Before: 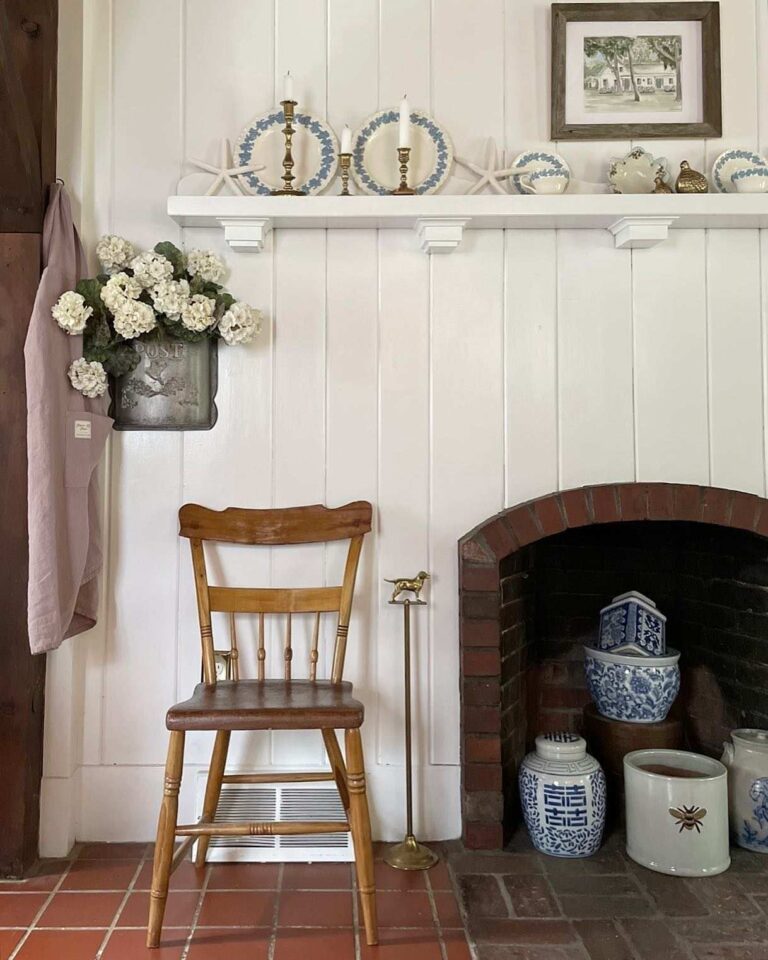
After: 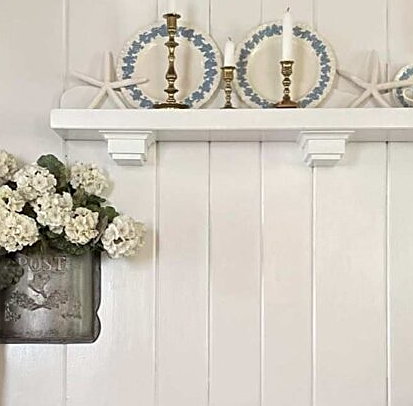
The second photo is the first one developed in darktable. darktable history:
sharpen: on, module defaults
exposure: compensate highlight preservation false
crop: left 15.306%, top 9.065%, right 30.789%, bottom 48.638%
